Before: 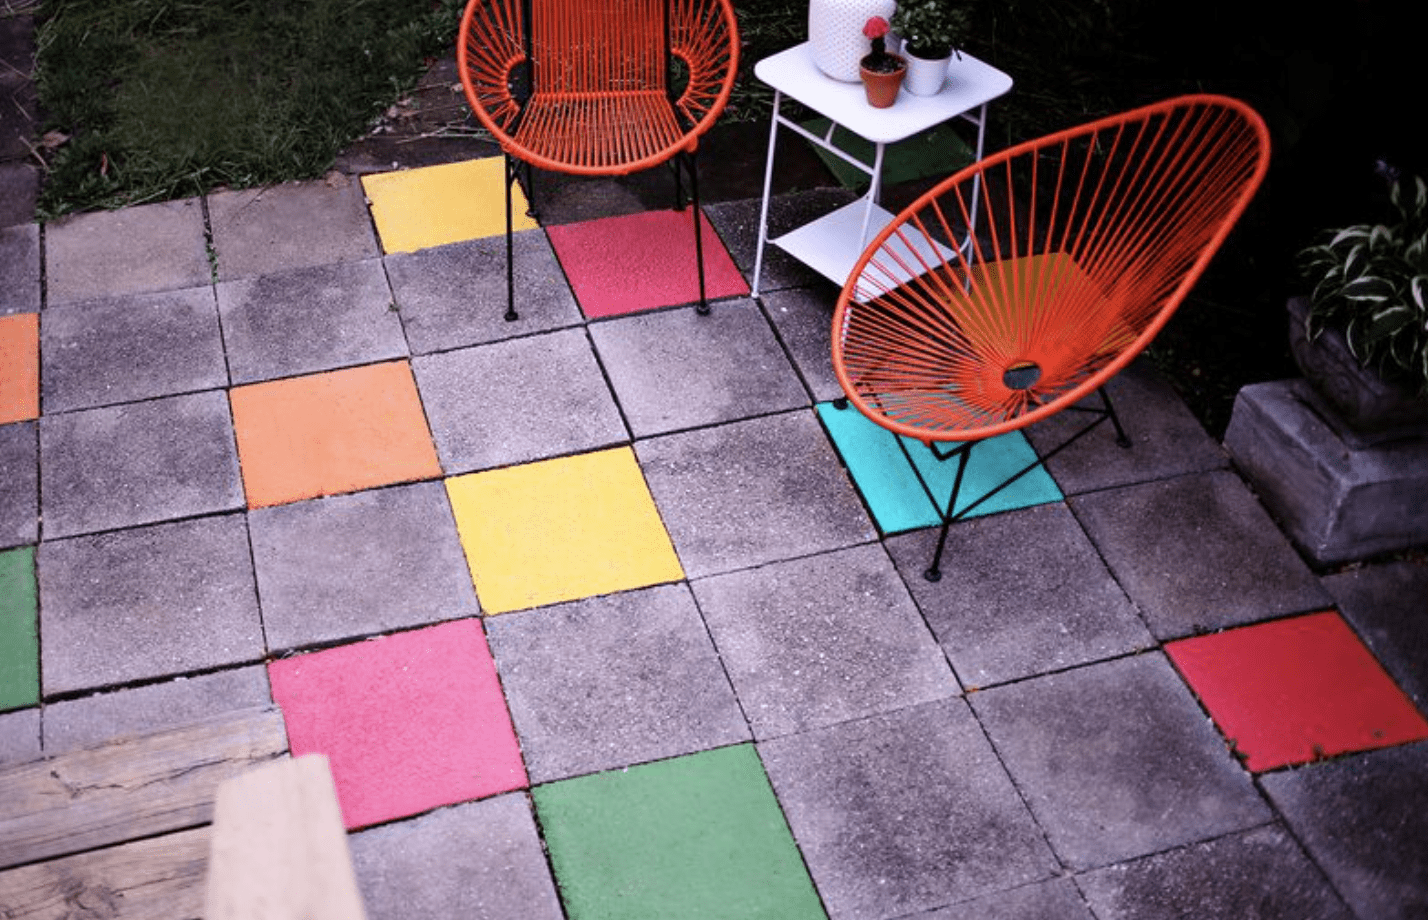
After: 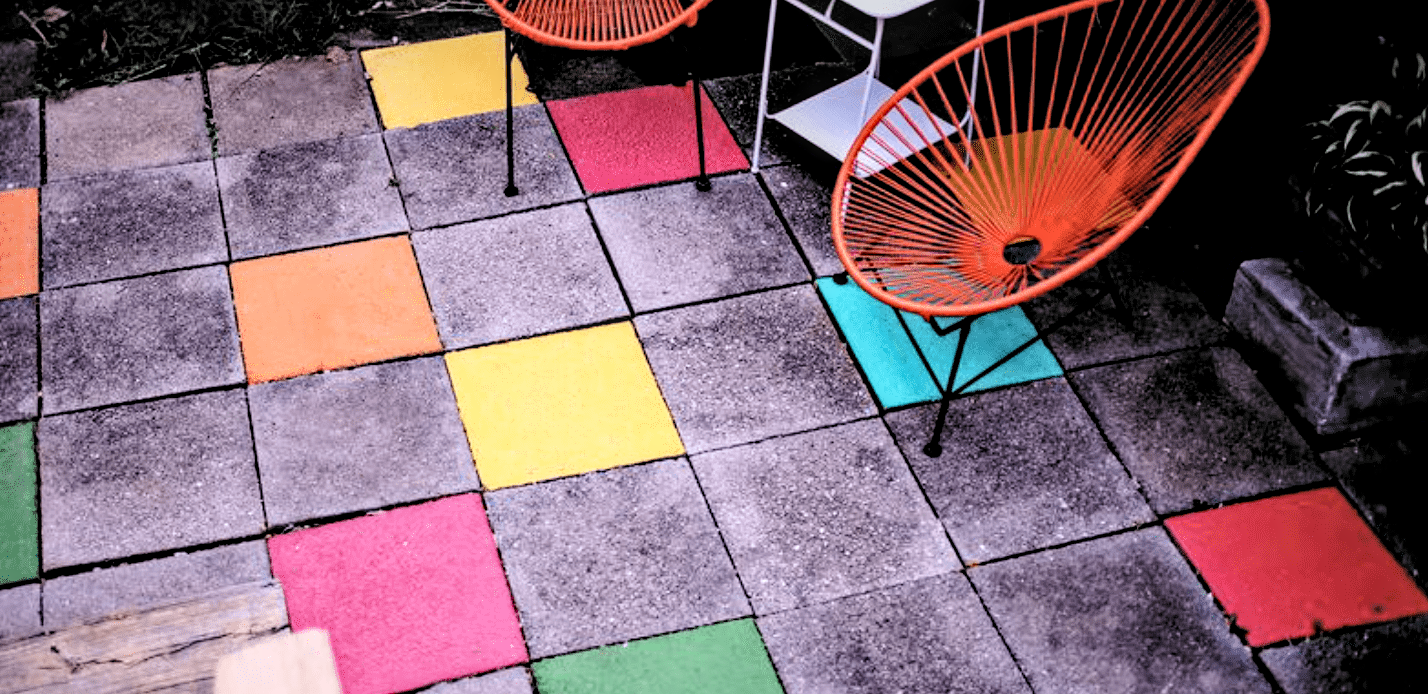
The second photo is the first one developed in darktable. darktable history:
tone equalizer: edges refinement/feathering 500, mask exposure compensation -1.57 EV, preserve details no
crop: top 13.637%, bottom 10.914%
local contrast: detail 142%
exposure: exposure 0.222 EV, compensate highlight preservation false
haze removal: strength 0.296, distance 0.246, adaptive false
filmic rgb: black relative exposure -5.1 EV, white relative exposure 3.52 EV, hardness 3.18, contrast 1.3, highlights saturation mix -48.74%, color science v6 (2022)
